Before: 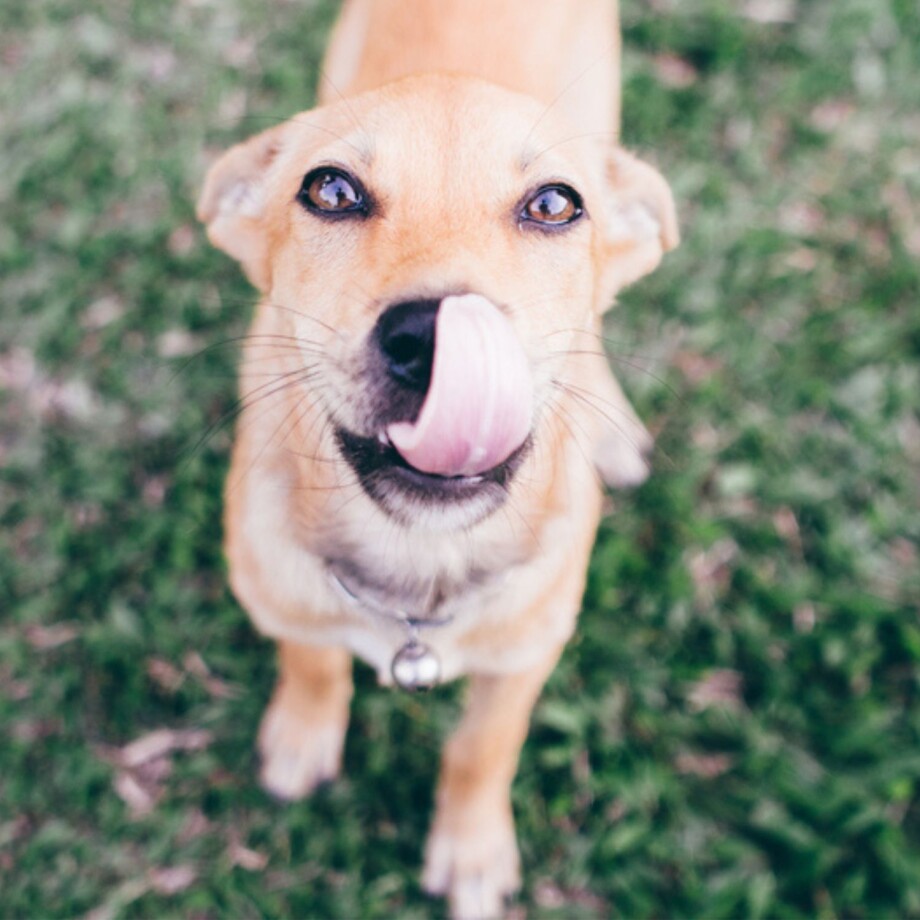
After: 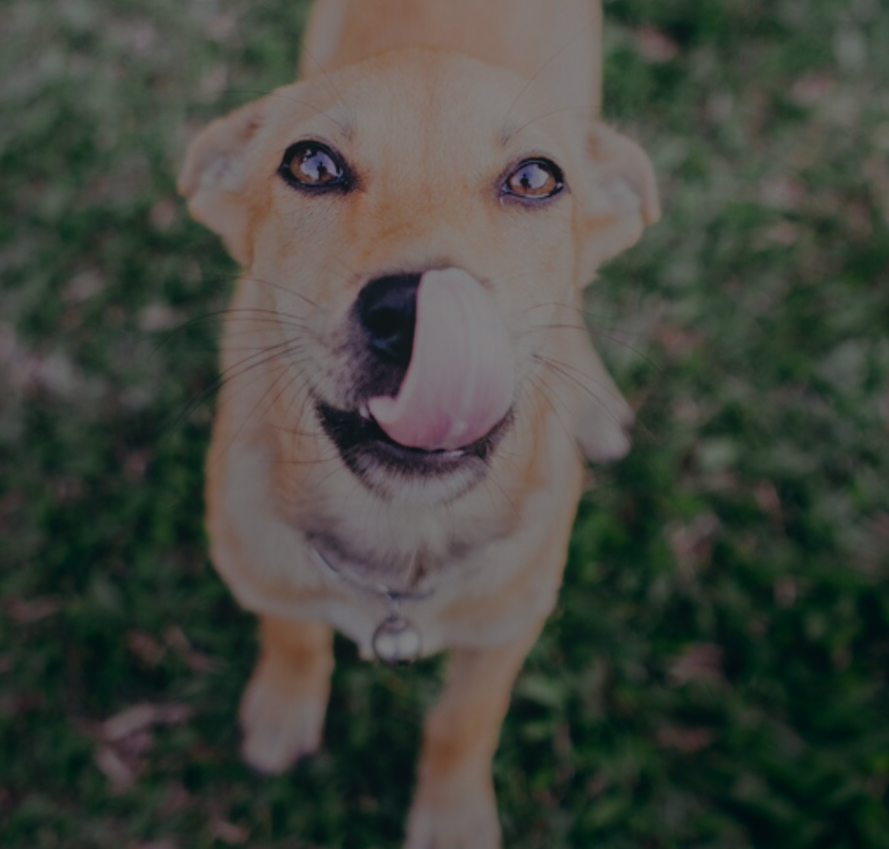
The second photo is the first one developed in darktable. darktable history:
local contrast: highlights 46%, shadows 6%, detail 100%
shadows and highlights: shadows -38.96, highlights 63.35, soften with gaussian
tone equalizer: -8 EV -1.97 EV, -7 EV -1.99 EV, -6 EV -1.99 EV, -5 EV -1.99 EV, -4 EV -1.99 EV, -3 EV -1.99 EV, -2 EV -1.97 EV, -1 EV -1.63 EV, +0 EV -1.99 EV
crop: left 2.15%, top 2.834%, right 1.188%, bottom 4.856%
